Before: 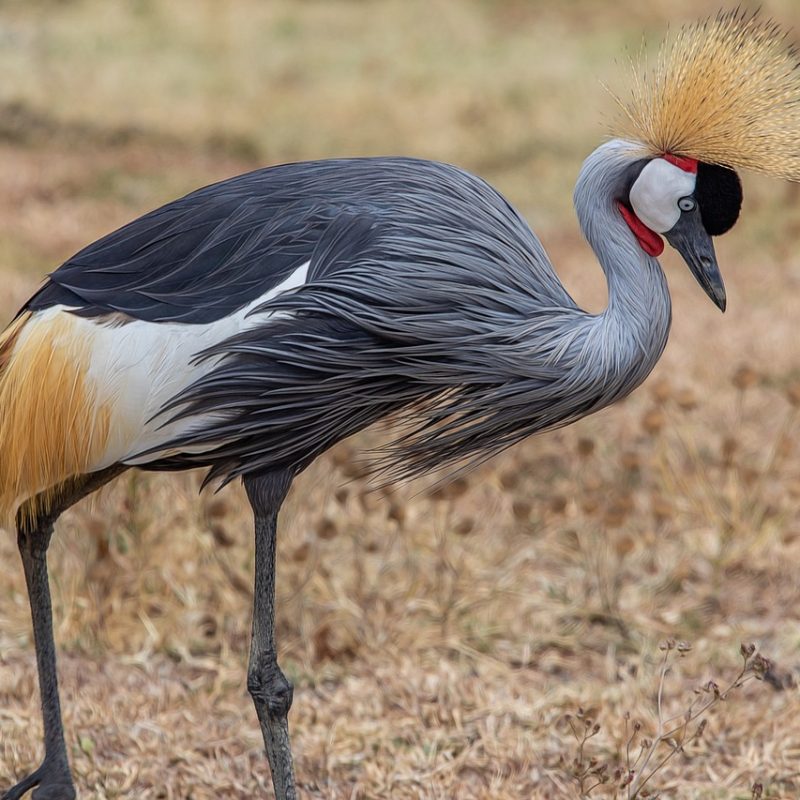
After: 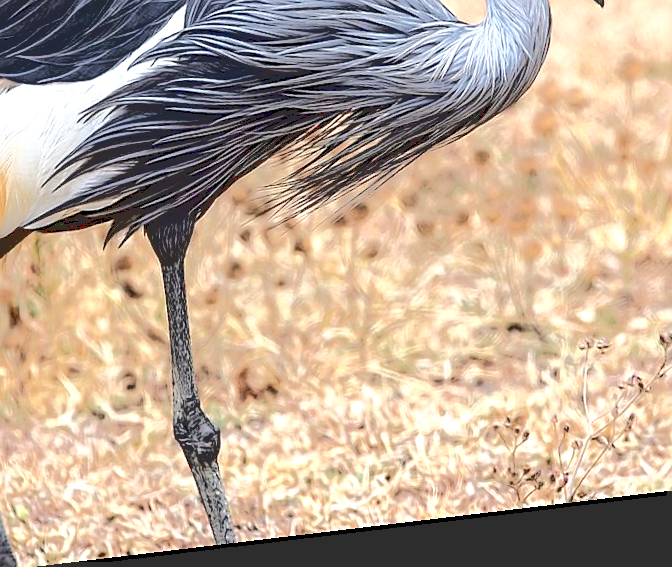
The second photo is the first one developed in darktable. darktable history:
crop and rotate: left 17.299%, top 35.115%, right 7.015%, bottom 1.024%
rotate and perspective: rotation -6.83°, automatic cropping off
sharpen: on, module defaults
exposure: black level correction 0, exposure 1 EV, compensate exposure bias true, compensate highlight preservation false
base curve: curves: ch0 [(0.065, 0.026) (0.236, 0.358) (0.53, 0.546) (0.777, 0.841) (0.924, 0.992)], preserve colors average RGB
